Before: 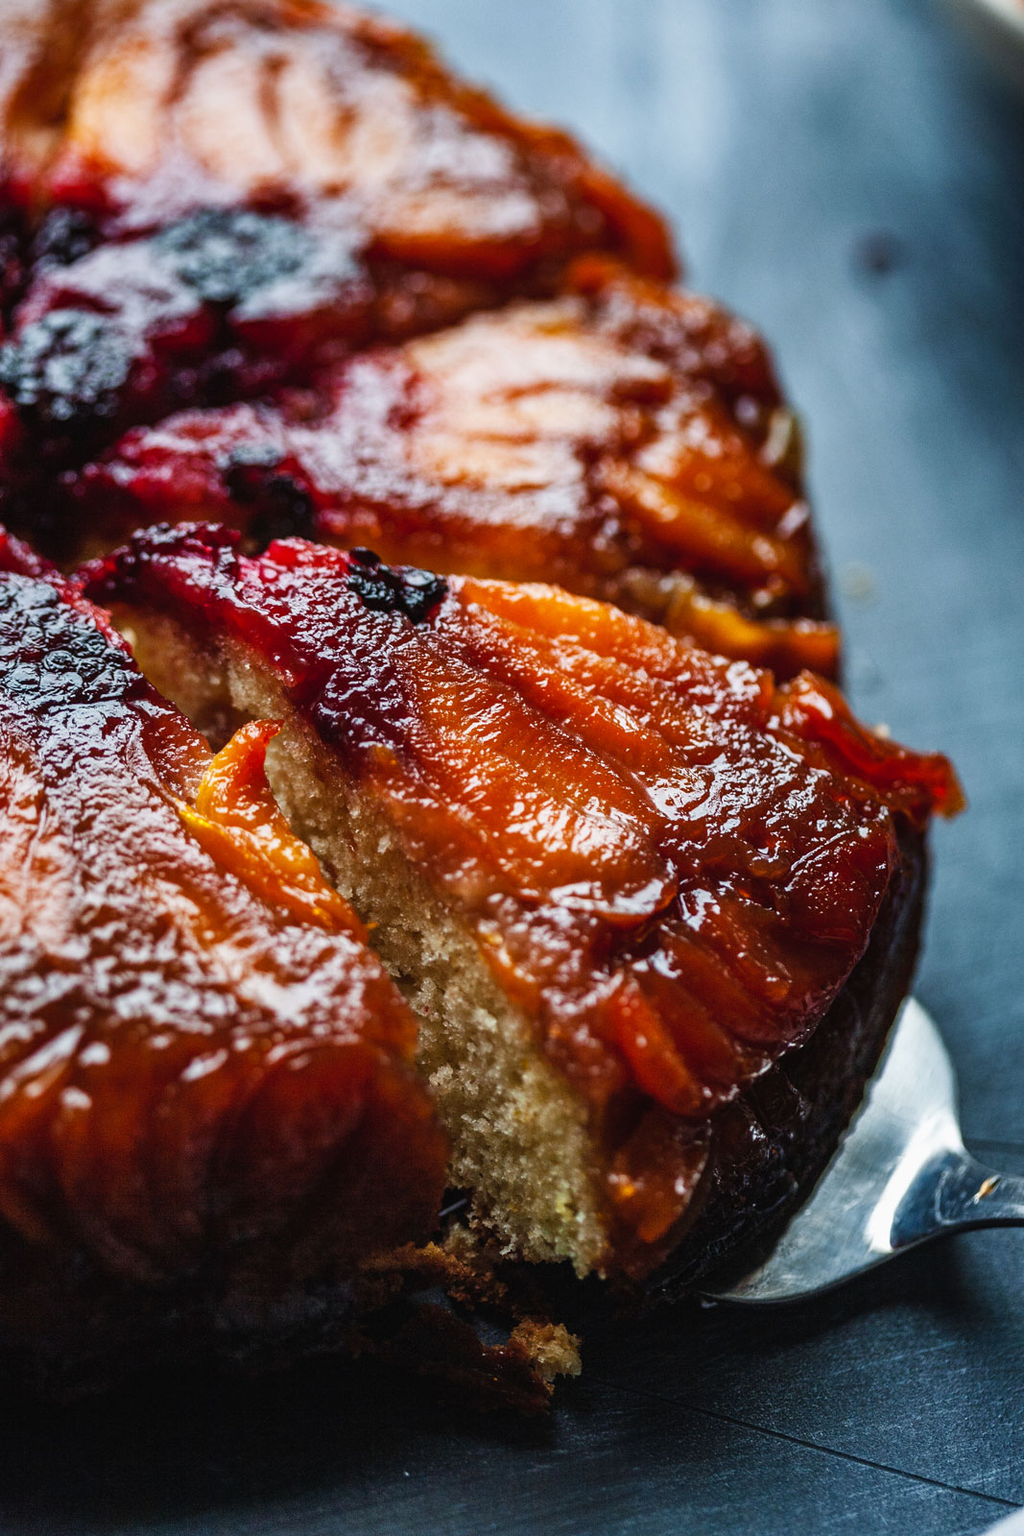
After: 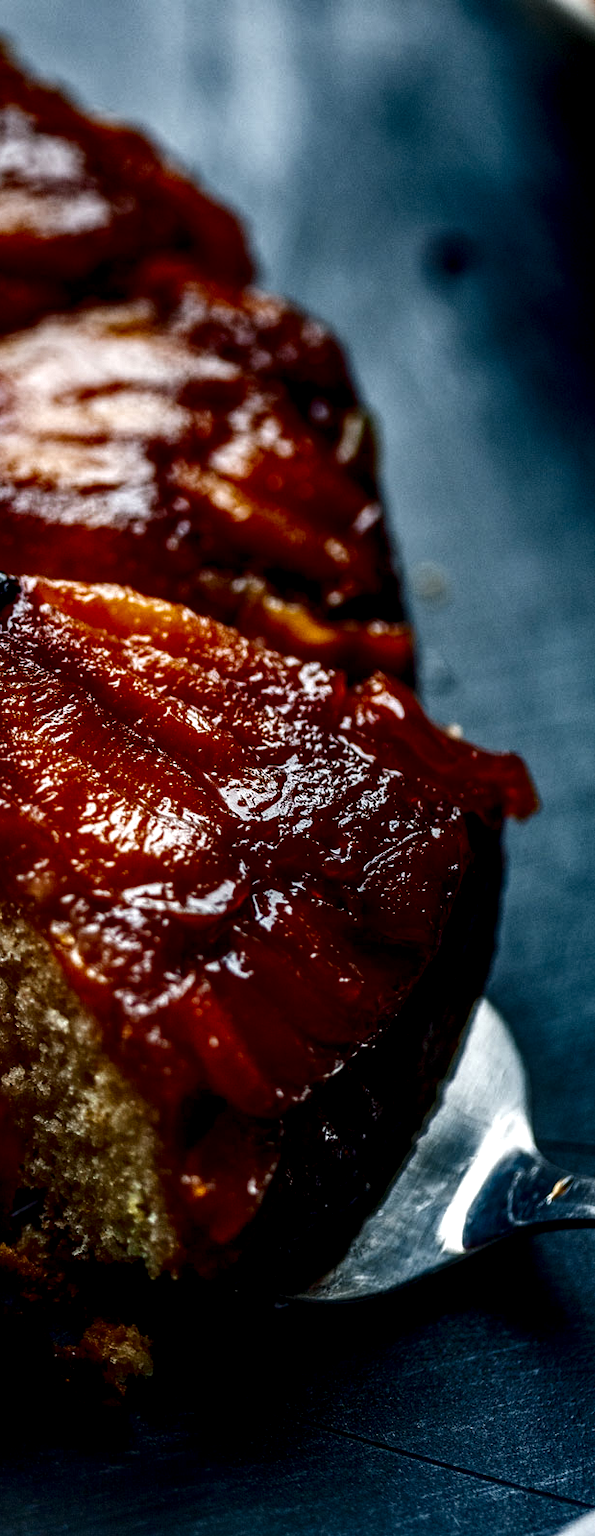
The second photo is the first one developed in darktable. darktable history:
contrast brightness saturation: brightness -0.516
crop: left 41.848%
local contrast: highlights 65%, shadows 54%, detail 169%, midtone range 0.52
